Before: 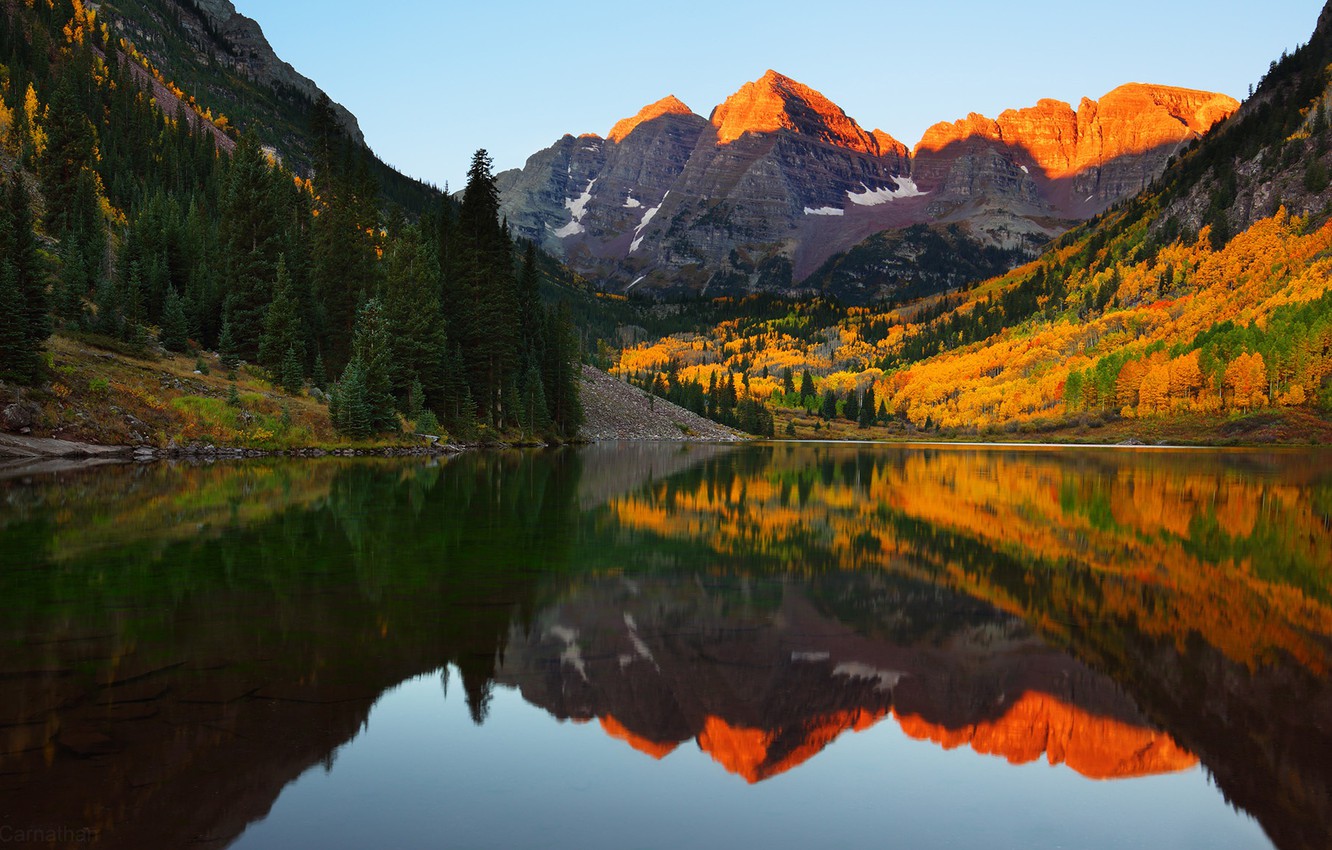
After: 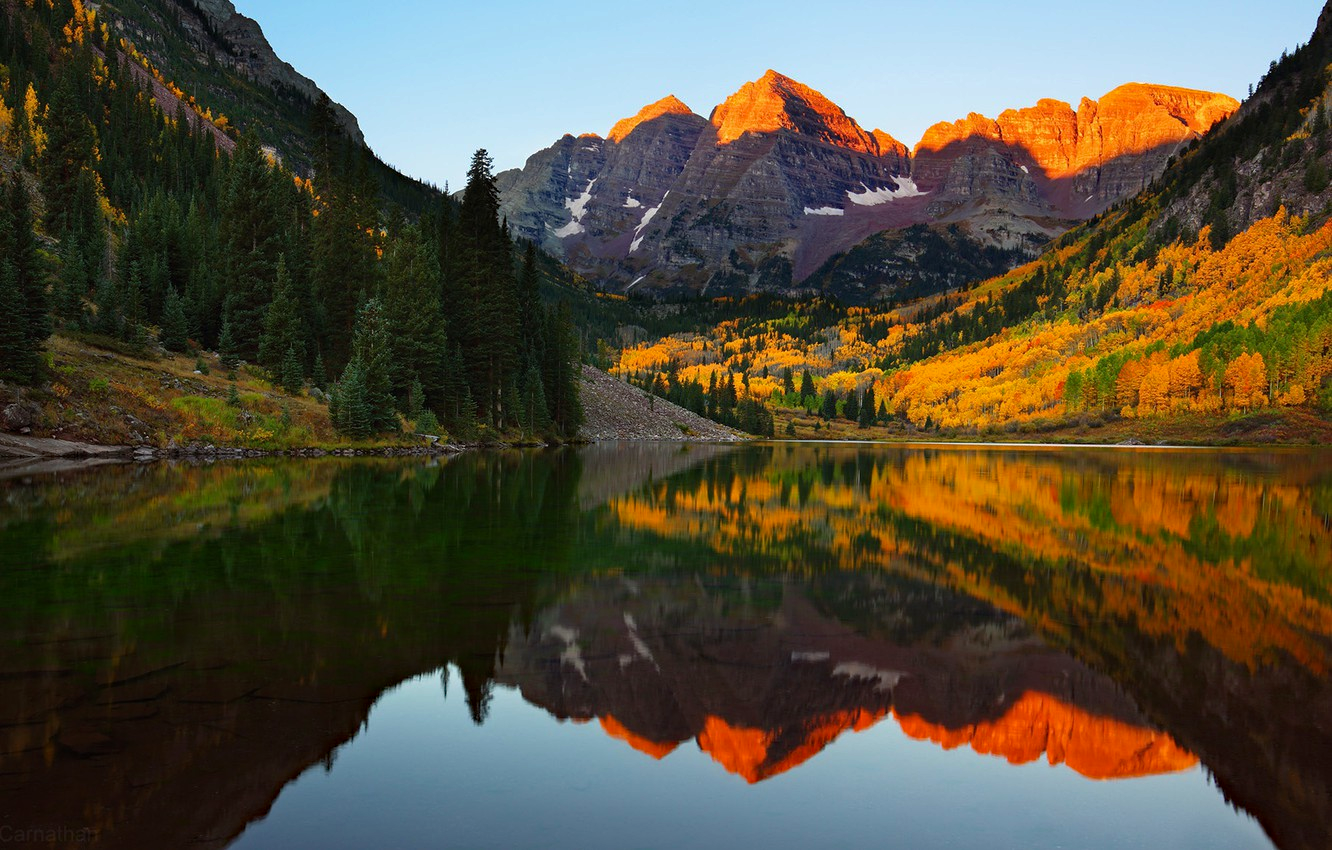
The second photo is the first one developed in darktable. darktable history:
haze removal: strength 0.294, distance 0.249, compatibility mode true
